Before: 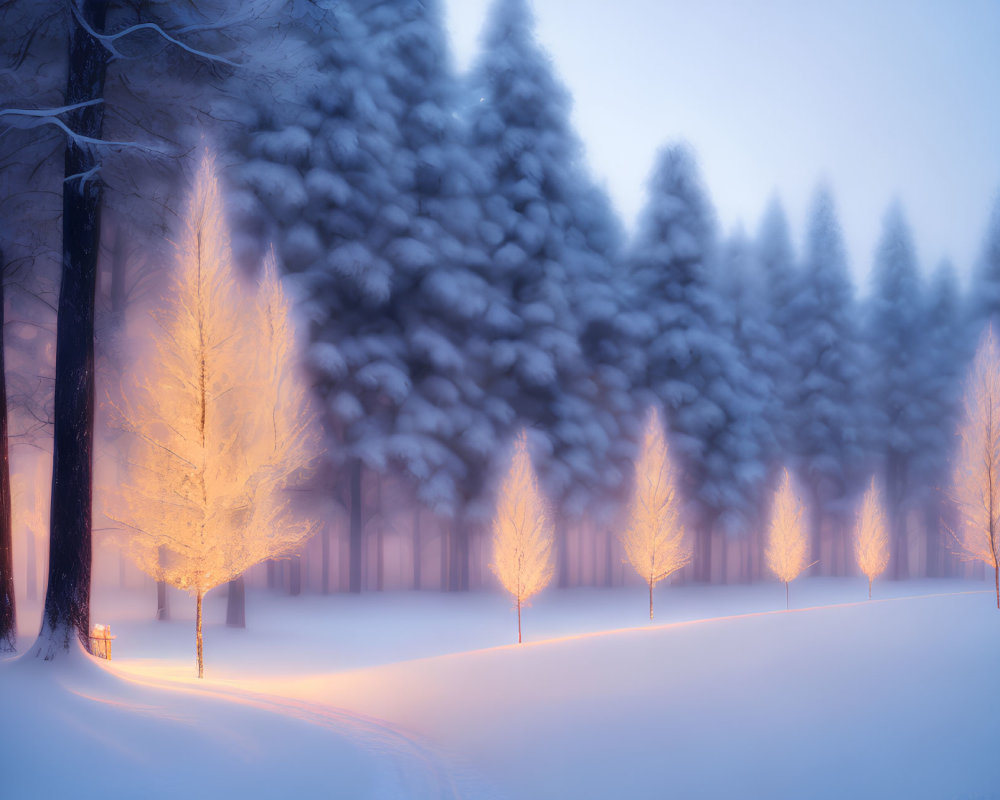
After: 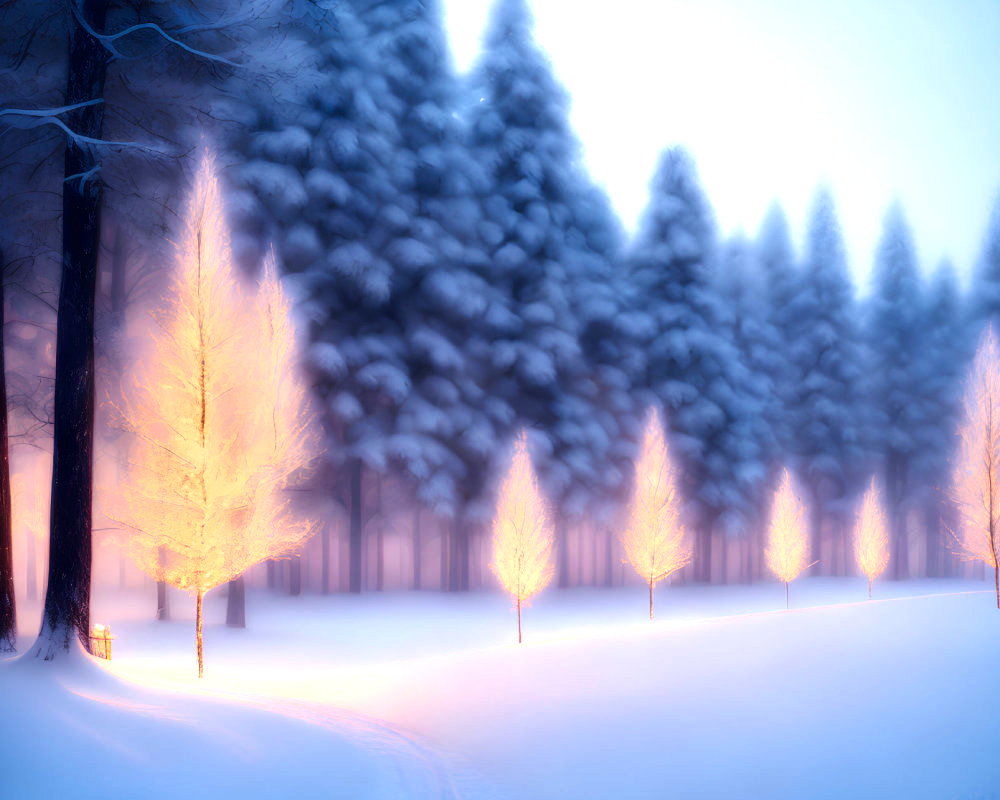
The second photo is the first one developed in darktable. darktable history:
contrast brightness saturation: contrast 0.069, brightness -0.152, saturation 0.108
tone equalizer: -8 EV -0.723 EV, -7 EV -0.674 EV, -6 EV -0.595 EV, -5 EV -0.423 EV, -3 EV 0.401 EV, -2 EV 0.6 EV, -1 EV 0.686 EV, +0 EV 0.728 EV
